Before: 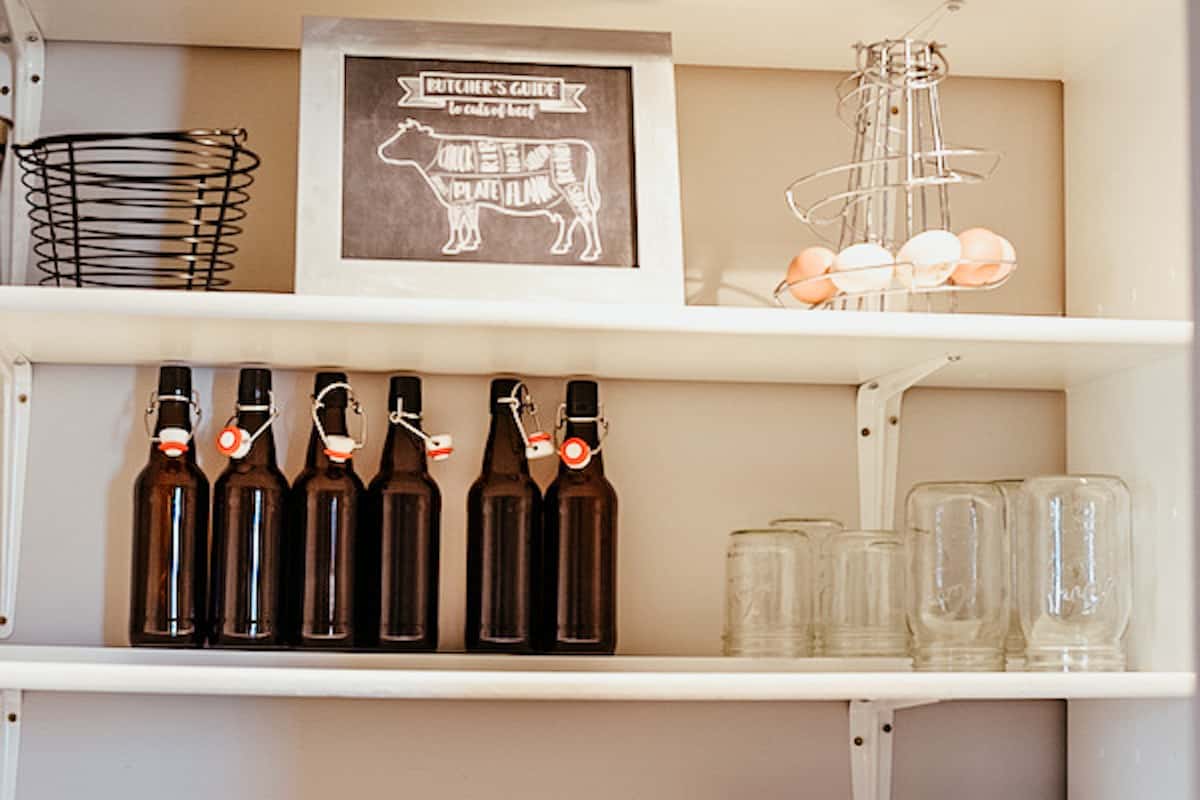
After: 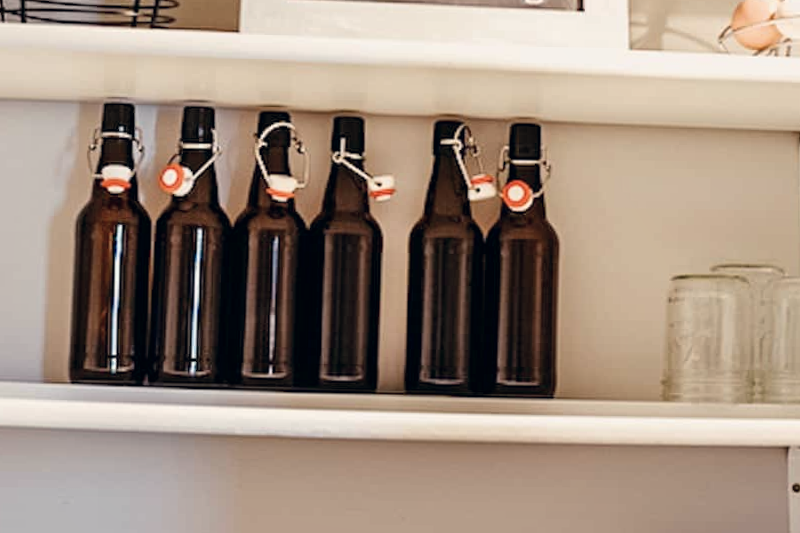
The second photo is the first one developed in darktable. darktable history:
exposure: compensate highlight preservation false
shadows and highlights: shadows 20.55, highlights -20.99, soften with gaussian
color correction: highlights a* 2.75, highlights b* 5, shadows a* -2.04, shadows b* -4.84, saturation 0.8
crop and rotate: angle -0.82°, left 3.85%, top 31.828%, right 27.992%
